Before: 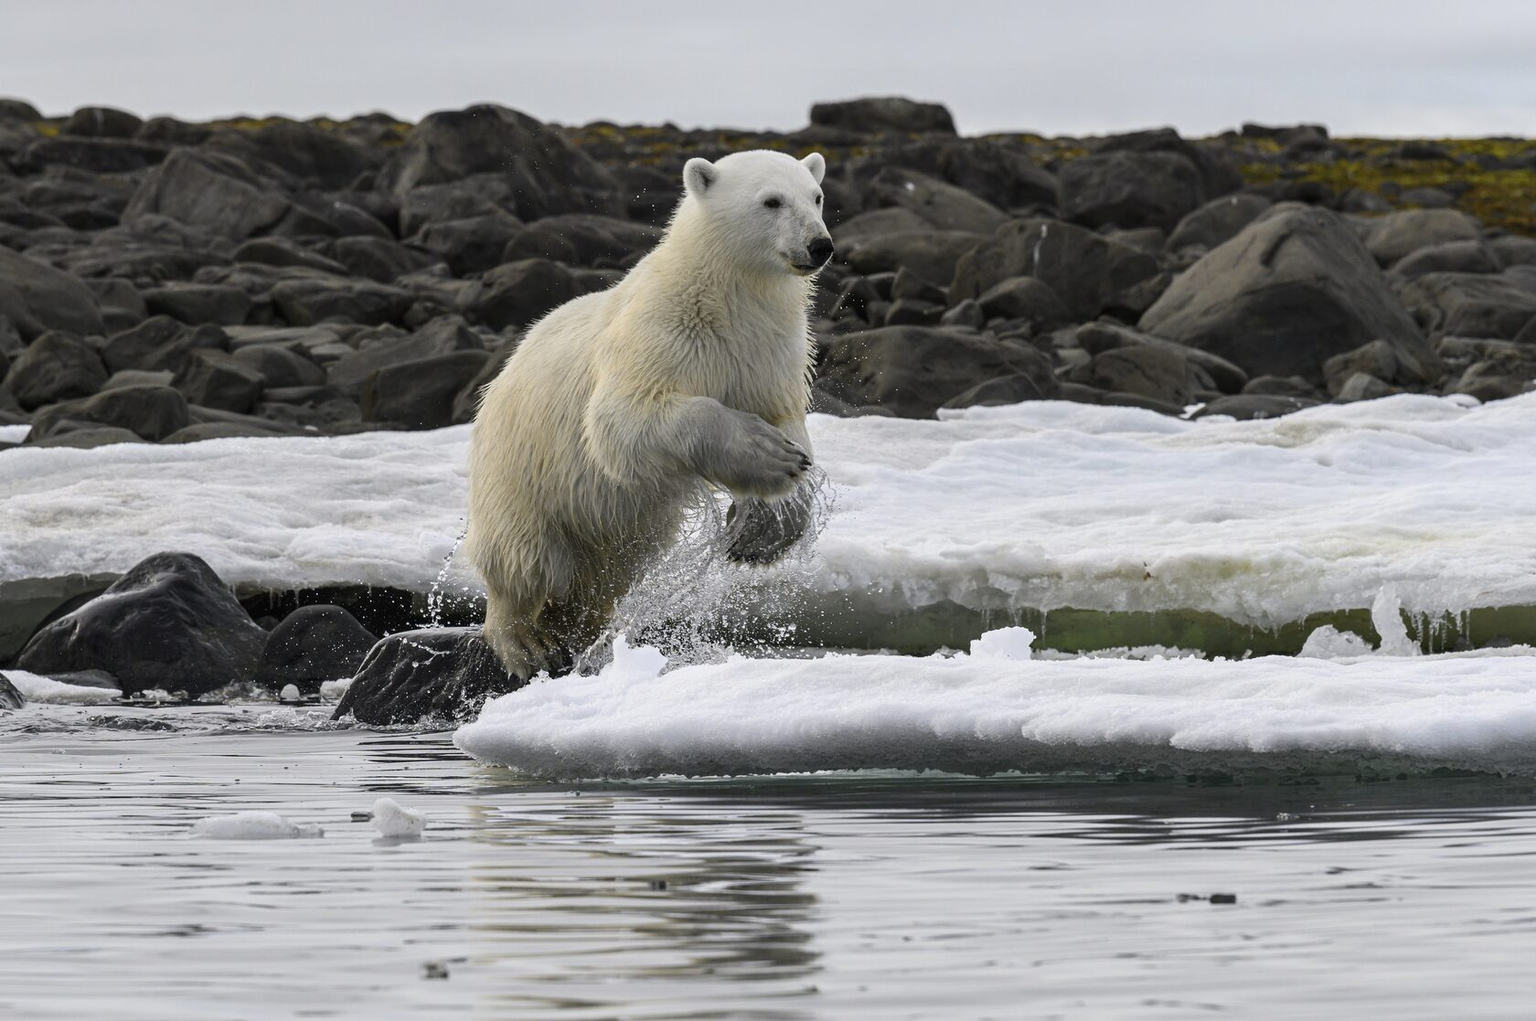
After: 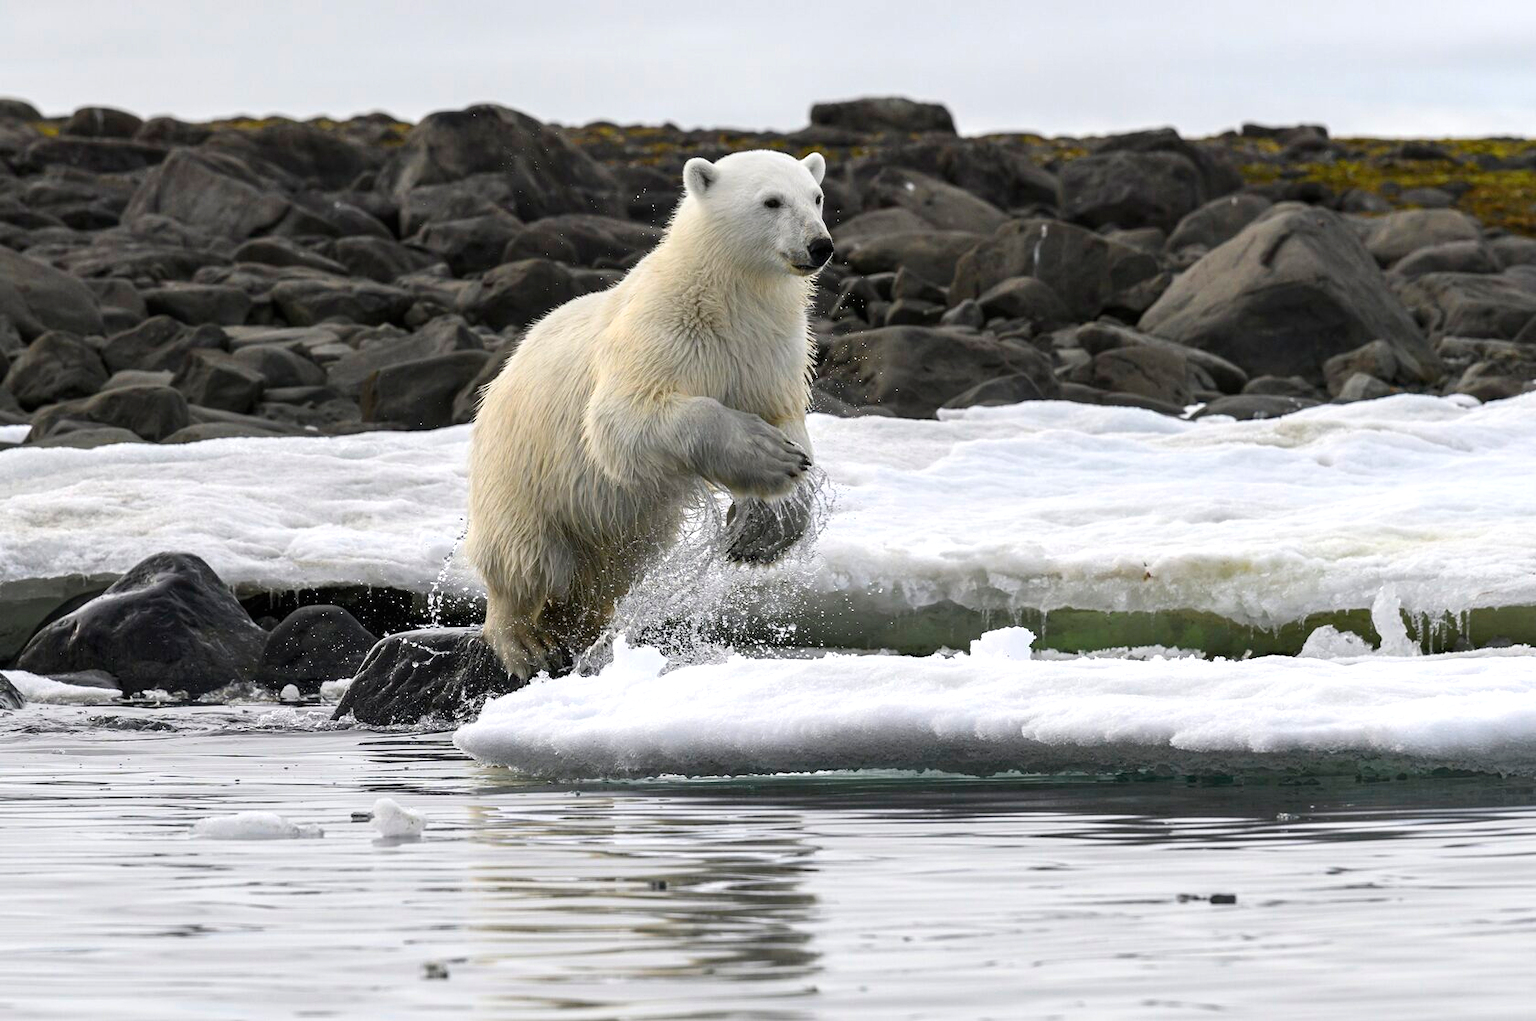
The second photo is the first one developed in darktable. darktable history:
exposure: exposure 0.403 EV, compensate highlight preservation false
